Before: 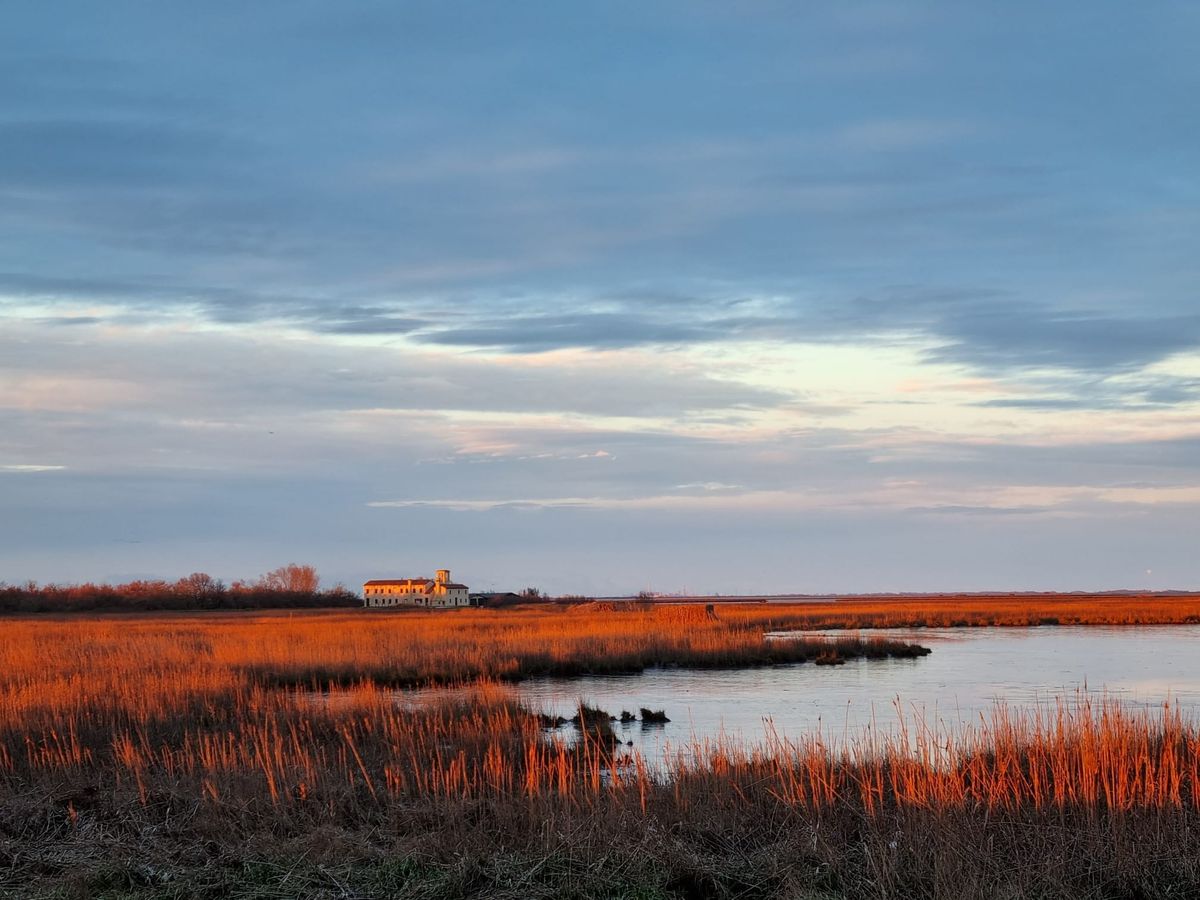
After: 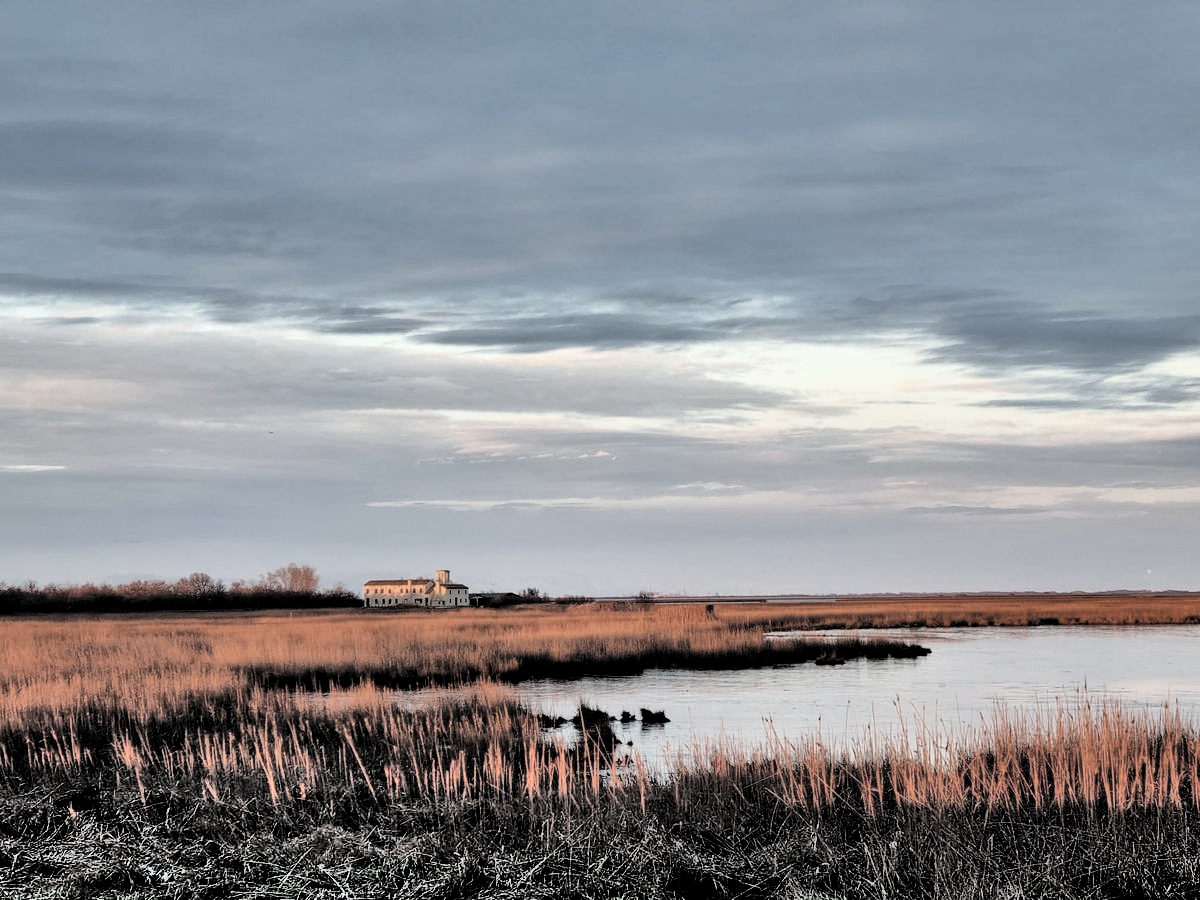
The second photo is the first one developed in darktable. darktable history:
local contrast: highlights 100%, shadows 99%, detail 119%, midtone range 0.2
filmic rgb: middle gray luminance 8.96%, black relative exposure -6.33 EV, white relative exposure 2.71 EV, target black luminance 0%, hardness 4.75, latitude 73.43%, contrast 1.334, shadows ↔ highlights balance 9.83%
shadows and highlights: shadows 76.84, highlights -60.62, soften with gaussian
contrast brightness saturation: brightness 0.182, saturation -0.503
